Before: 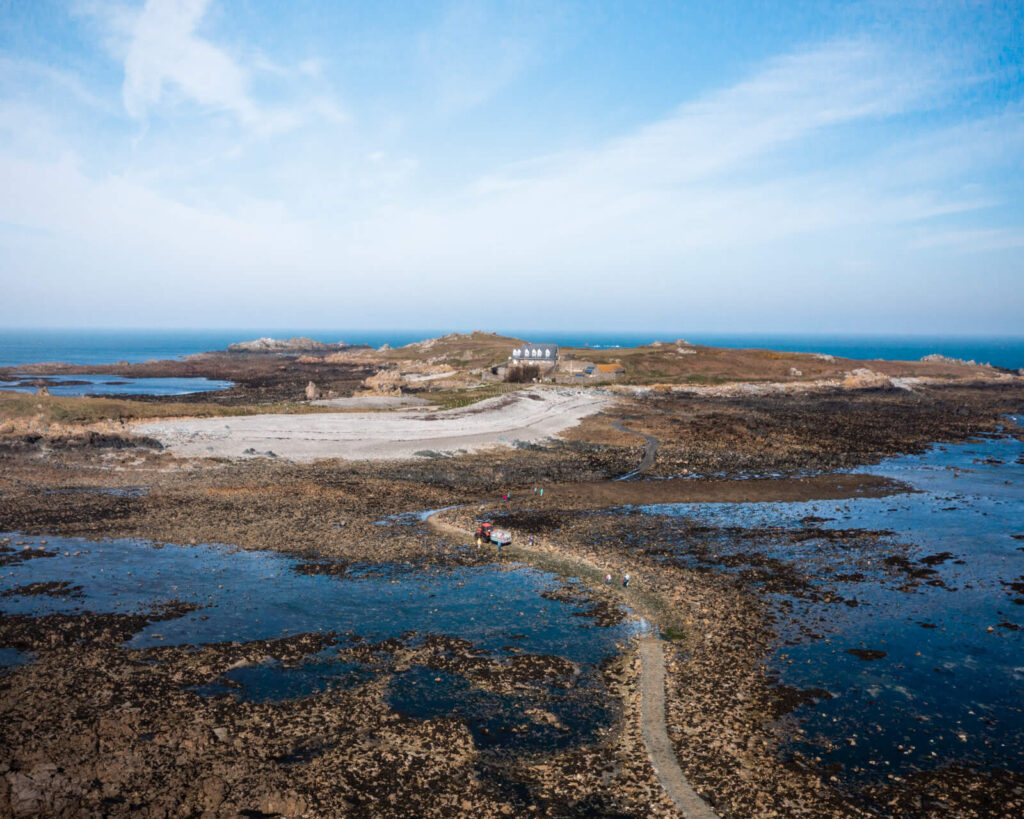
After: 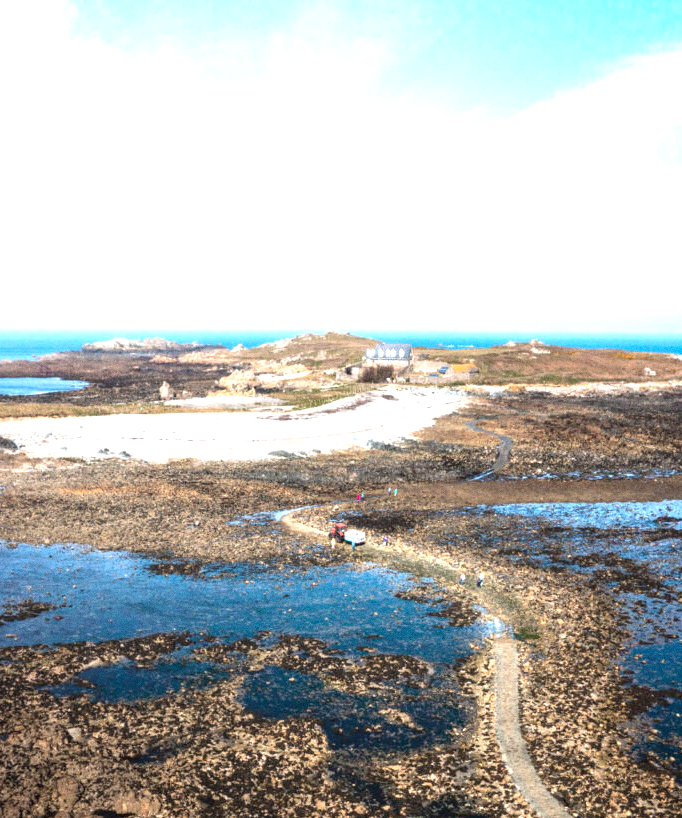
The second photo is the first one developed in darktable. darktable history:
white balance: red 0.978, blue 0.999
crop and rotate: left 14.292%, right 19.041%
grain: on, module defaults
exposure: black level correction 0, exposure 1.379 EV, compensate exposure bias true, compensate highlight preservation false
